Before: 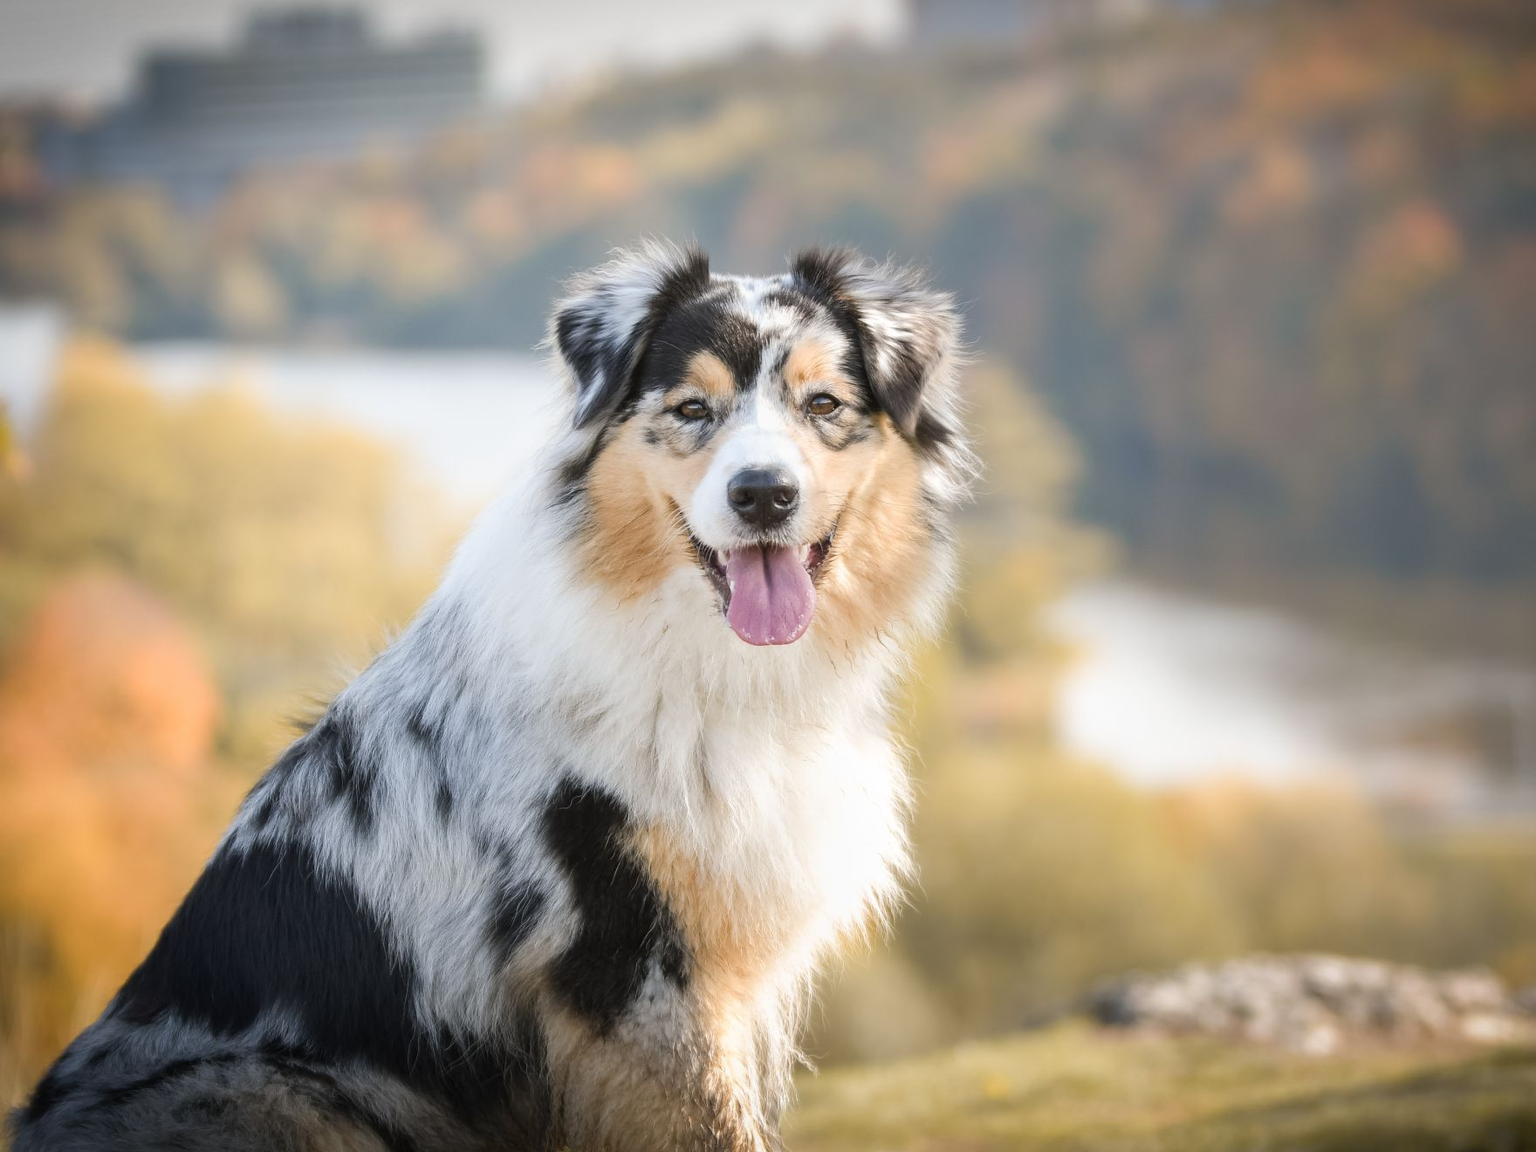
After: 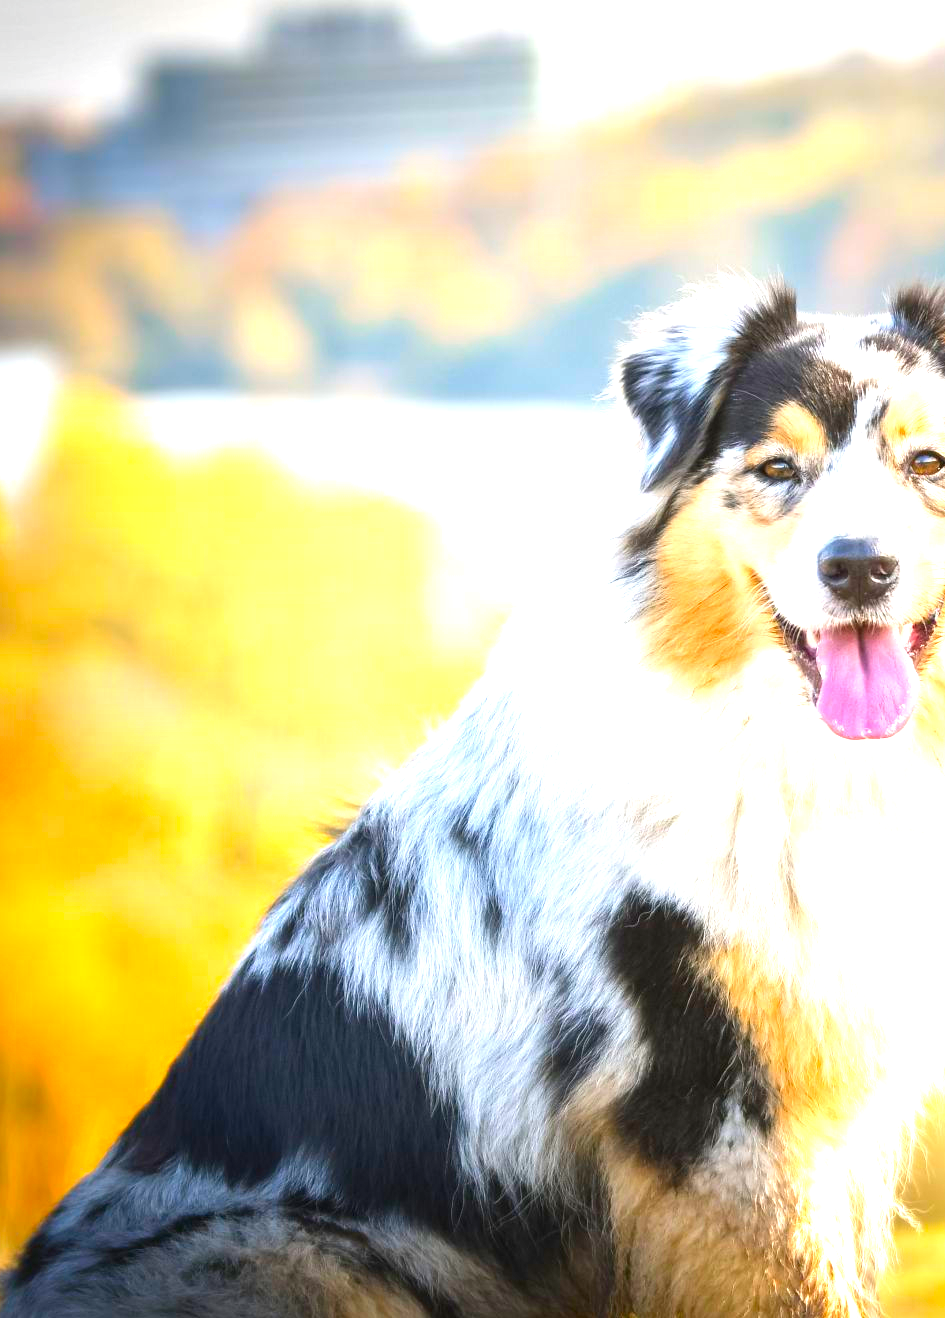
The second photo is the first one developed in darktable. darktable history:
color correction: highlights b* -0.059, saturation 1.86
crop: left 0.933%, right 45.267%, bottom 0.085%
exposure: exposure 1.255 EV, compensate highlight preservation false
